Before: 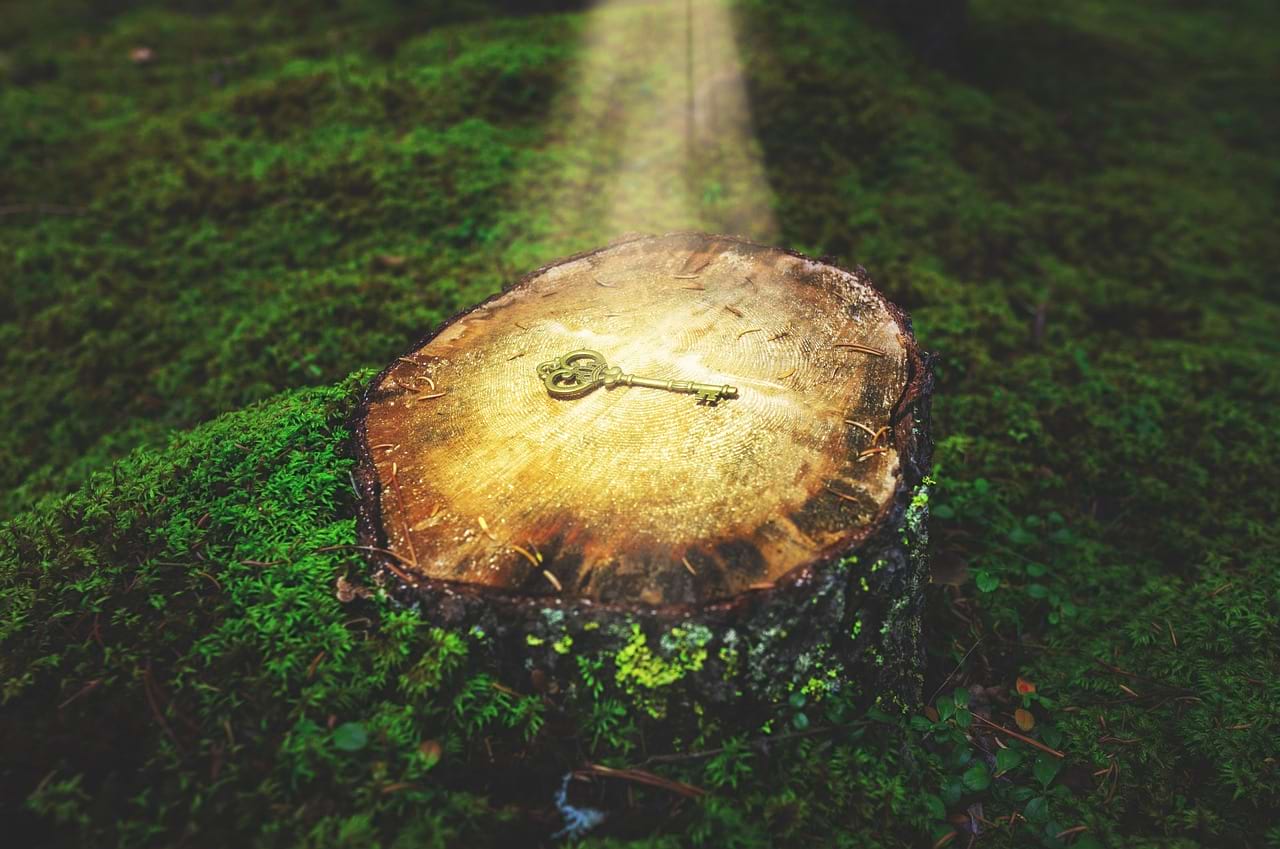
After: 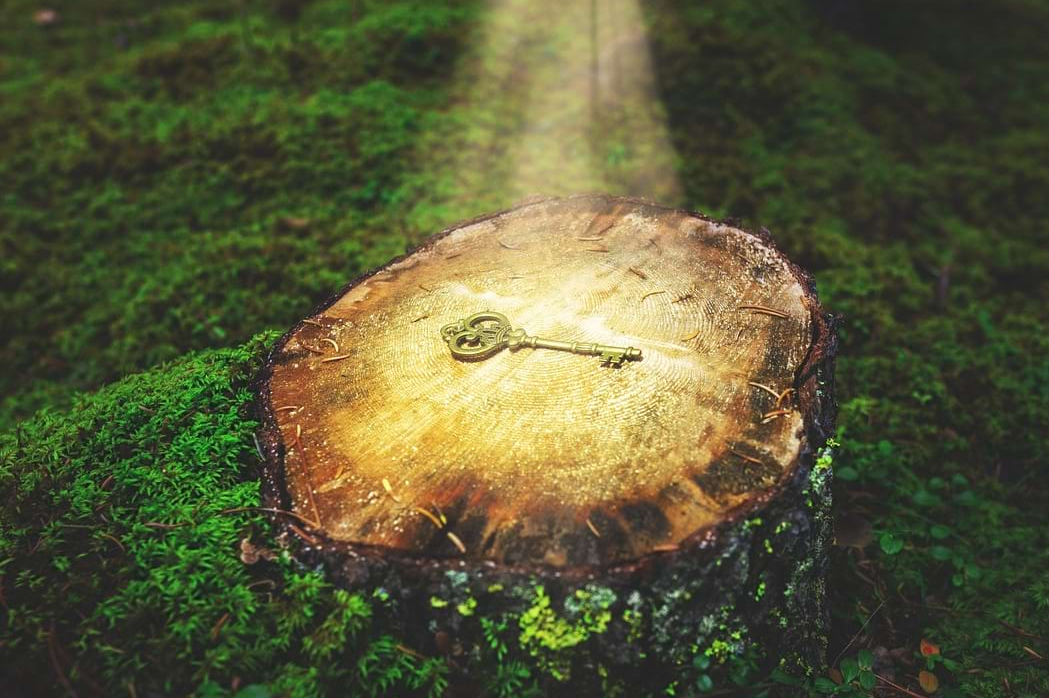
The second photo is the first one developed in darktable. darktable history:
crop and rotate: left 7.522%, top 4.591%, right 10.507%, bottom 13.08%
